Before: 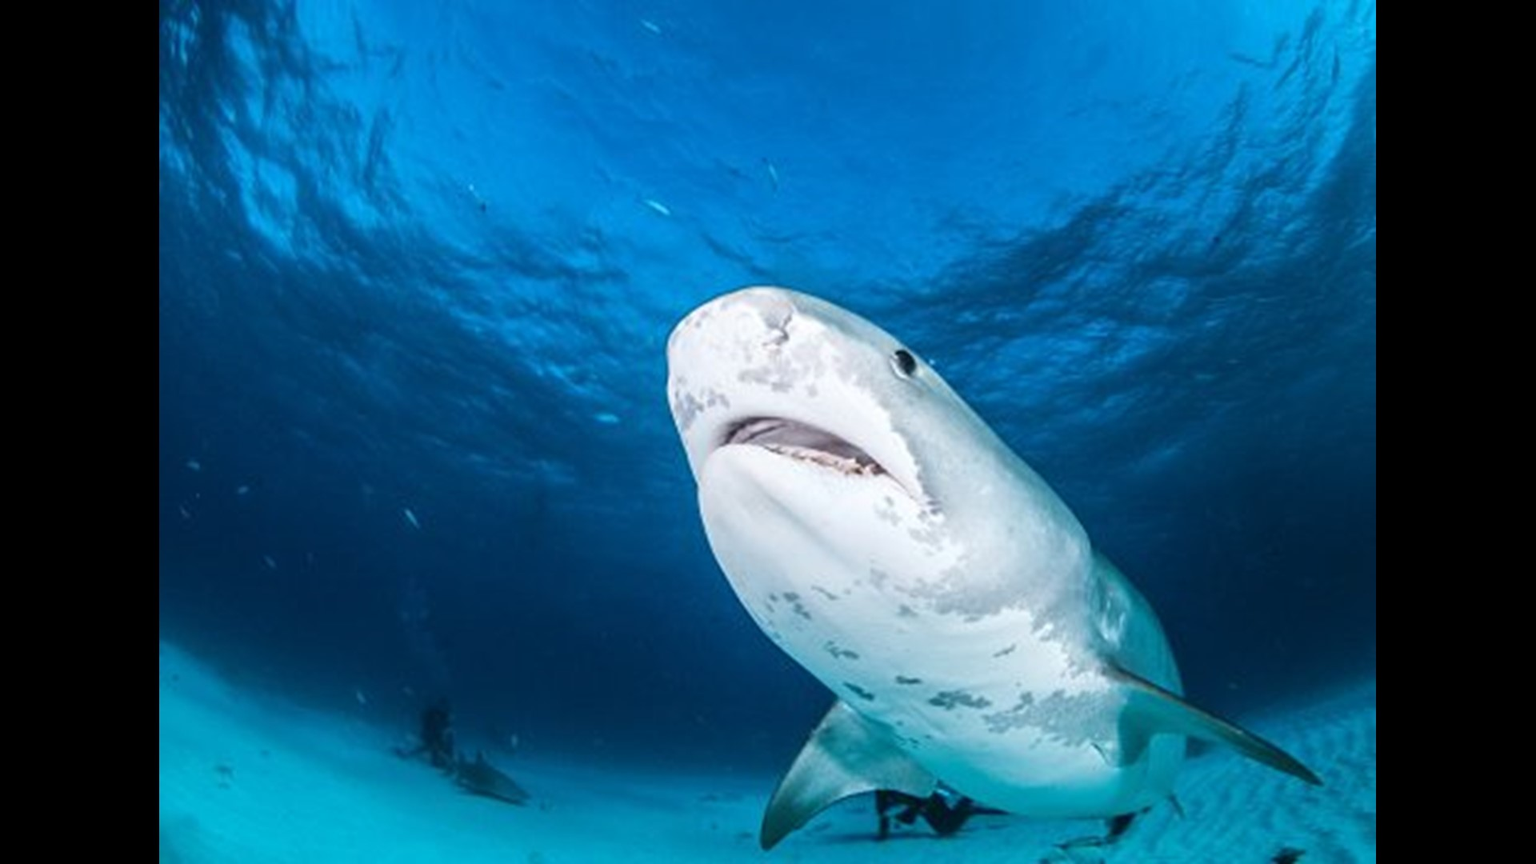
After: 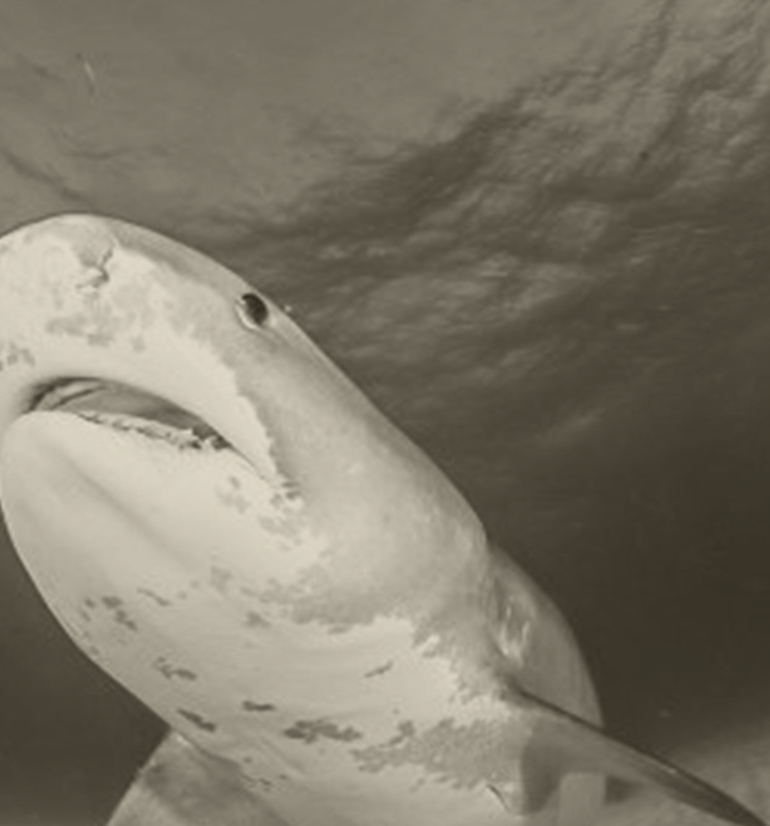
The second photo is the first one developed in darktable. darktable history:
colorize: hue 41.44°, saturation 22%, source mix 60%, lightness 10.61%
crop: left 45.721%, top 13.393%, right 14.118%, bottom 10.01%
color correction: highlights a* 3.22, highlights b* 1.93, saturation 1.19
exposure: black level correction 0, exposure 0.9 EV, compensate highlight preservation false
white balance: emerald 1
